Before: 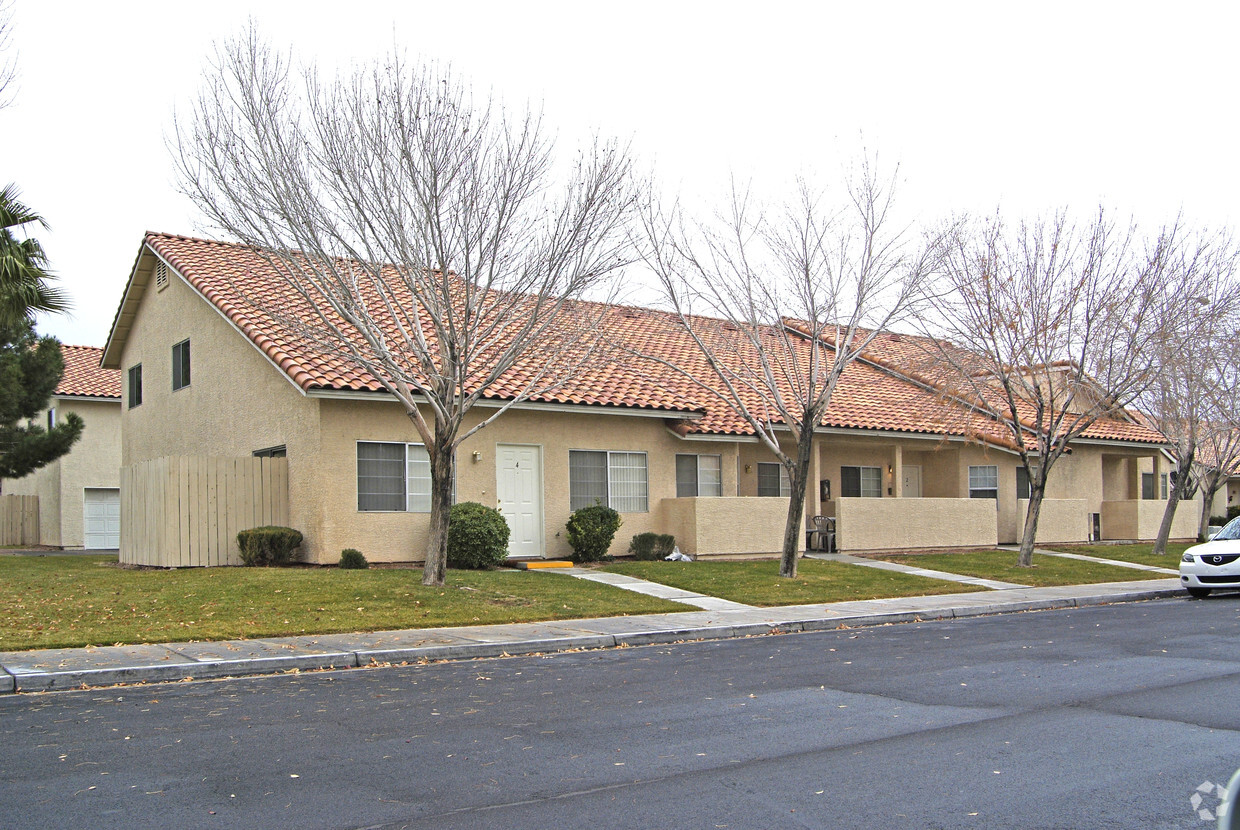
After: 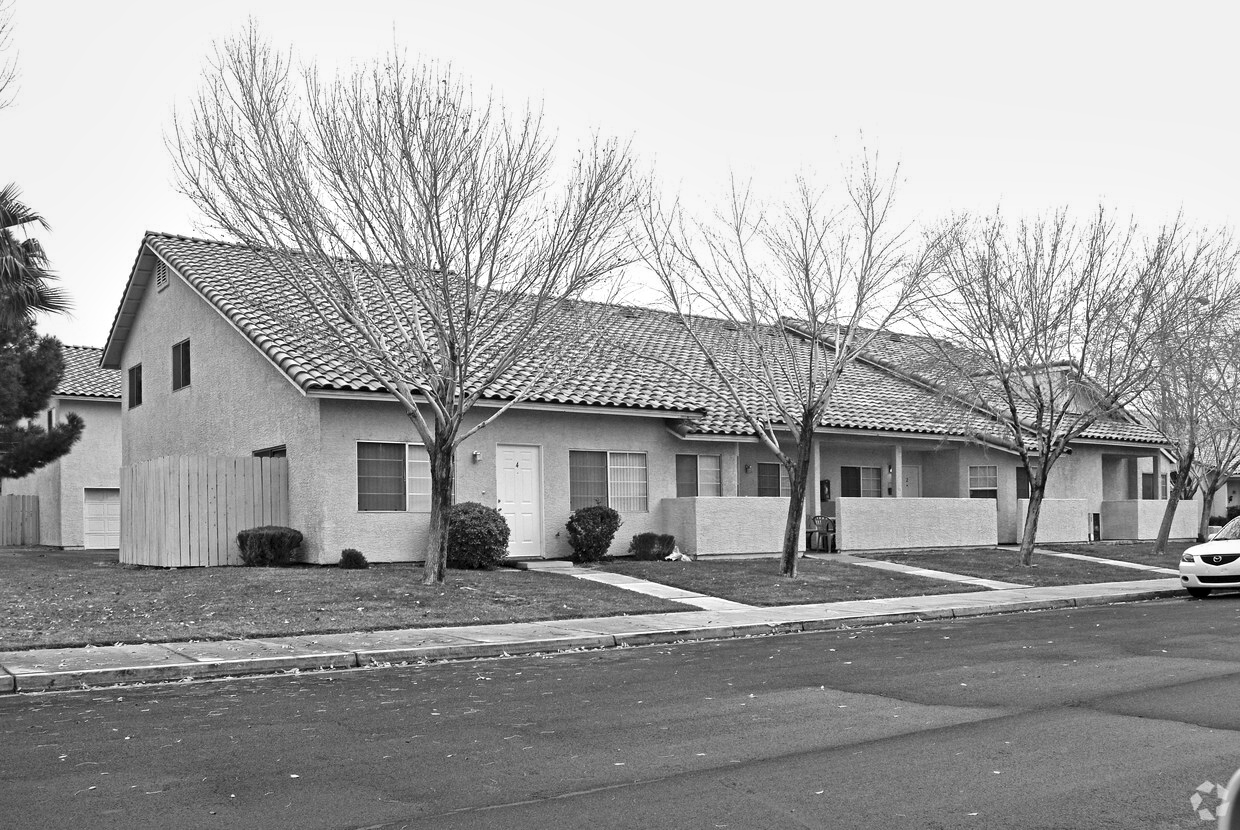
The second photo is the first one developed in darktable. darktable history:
local contrast: mode bilateral grid, contrast 25, coarseness 60, detail 151%, midtone range 0.2
monochrome: a 30.25, b 92.03
